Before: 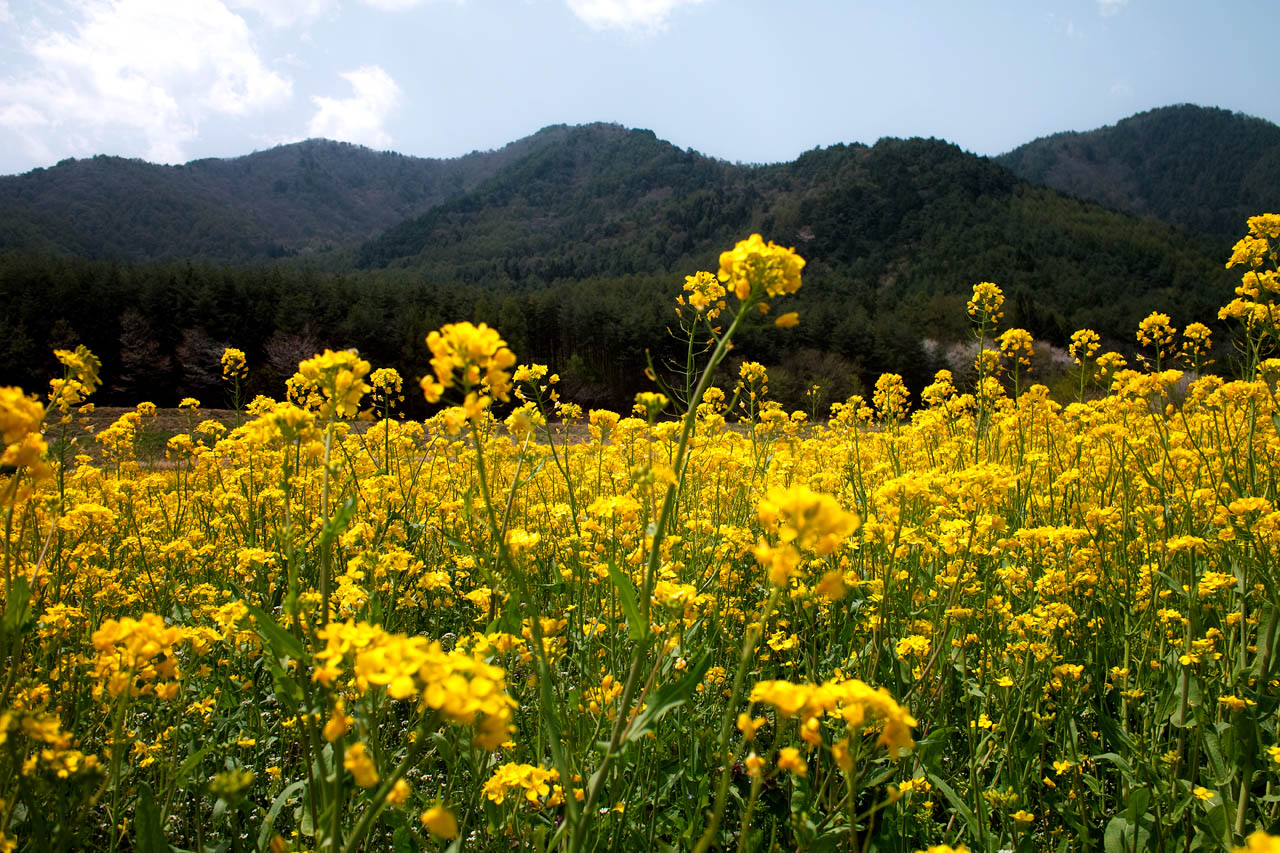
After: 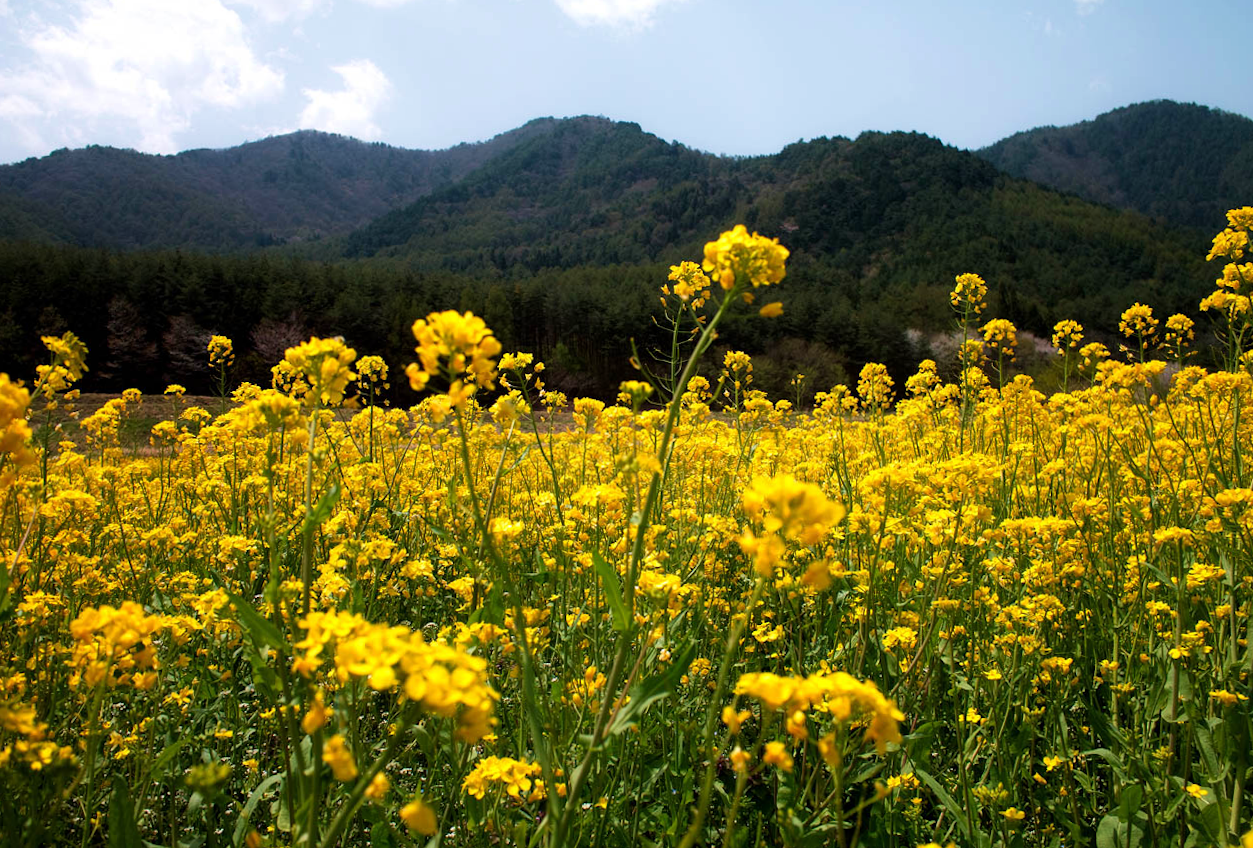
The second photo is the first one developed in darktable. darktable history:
rotate and perspective: rotation 0.226°, lens shift (vertical) -0.042, crop left 0.023, crop right 0.982, crop top 0.006, crop bottom 0.994
velvia: on, module defaults
